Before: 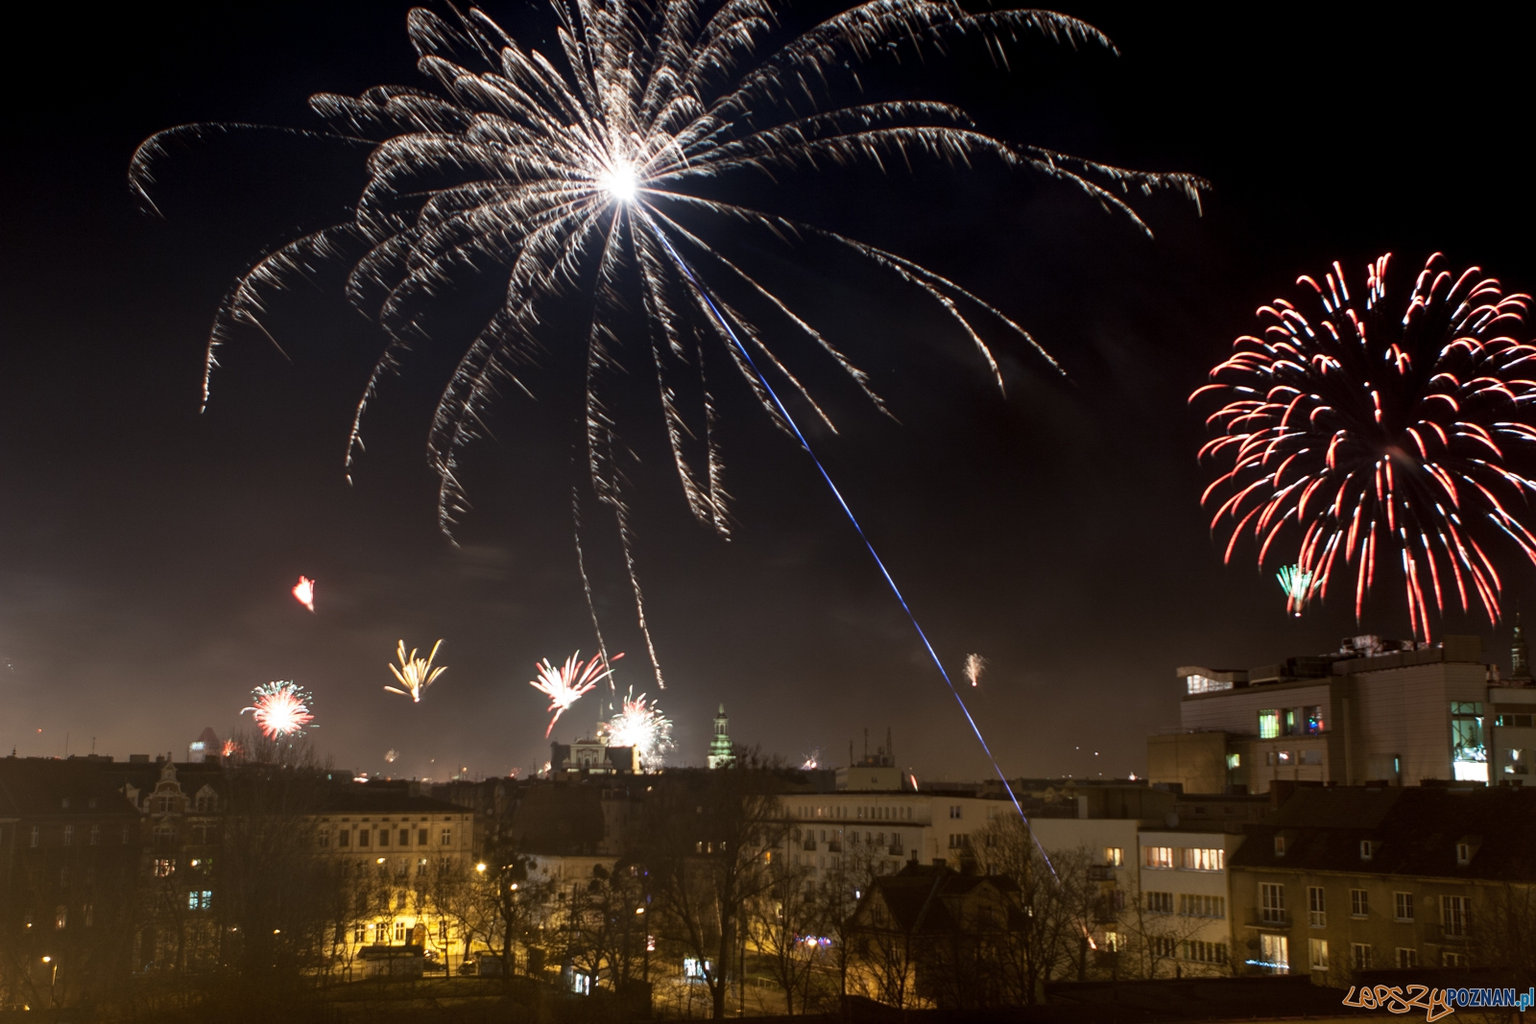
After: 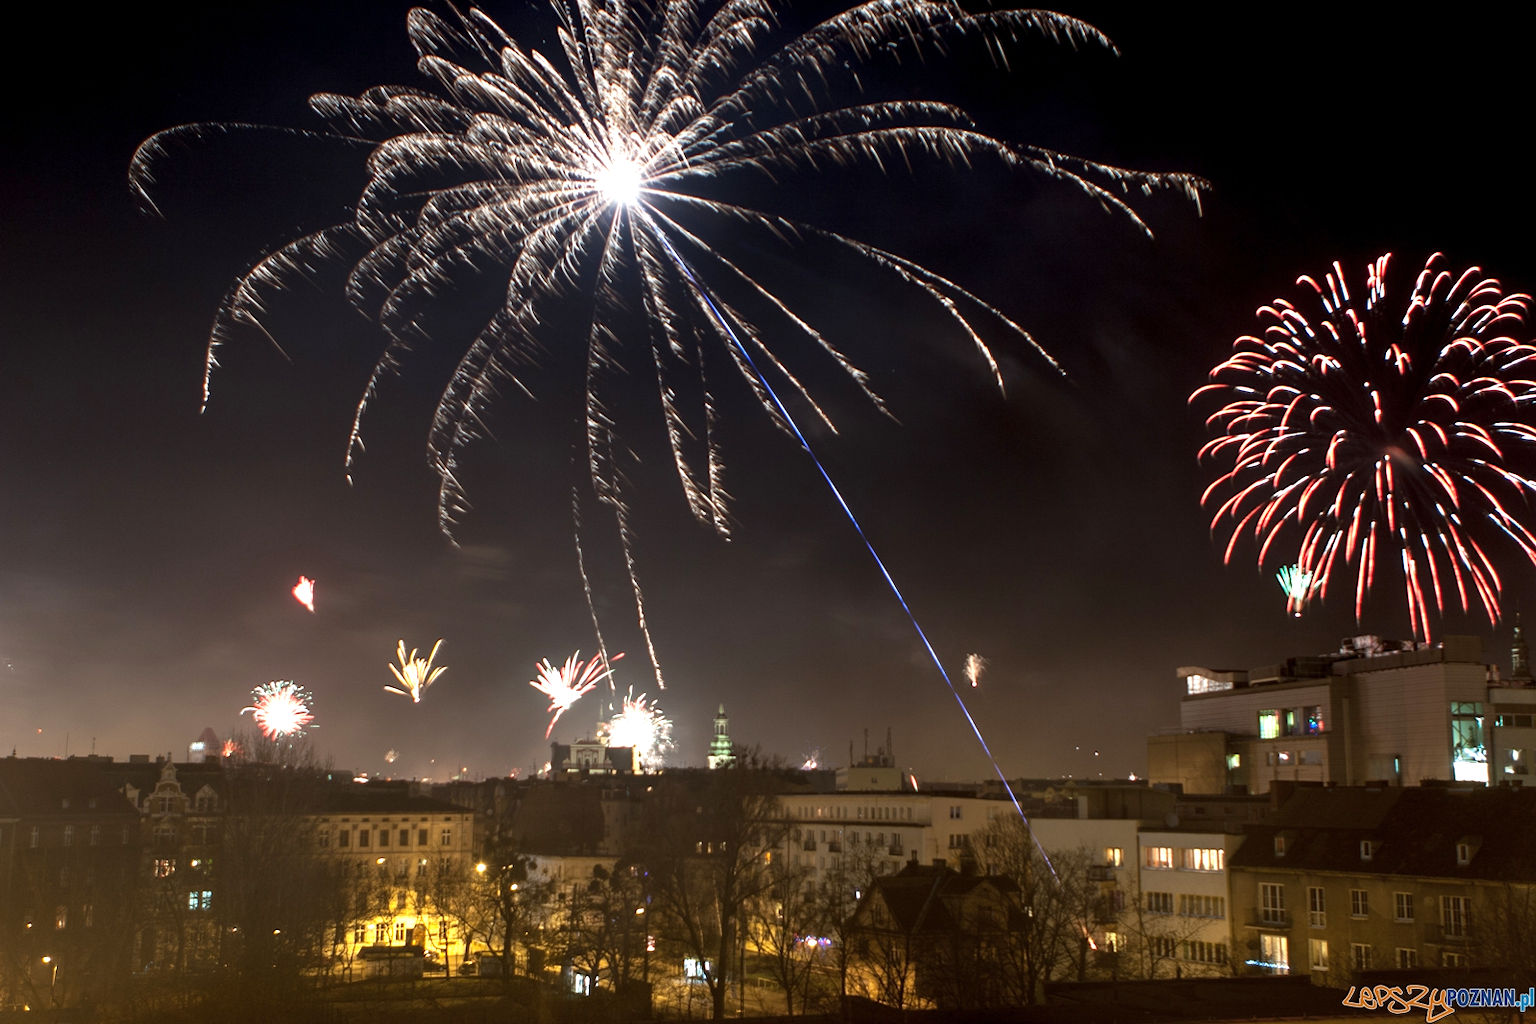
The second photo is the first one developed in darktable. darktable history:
exposure: exposure 0.578 EV, compensate highlight preservation false
